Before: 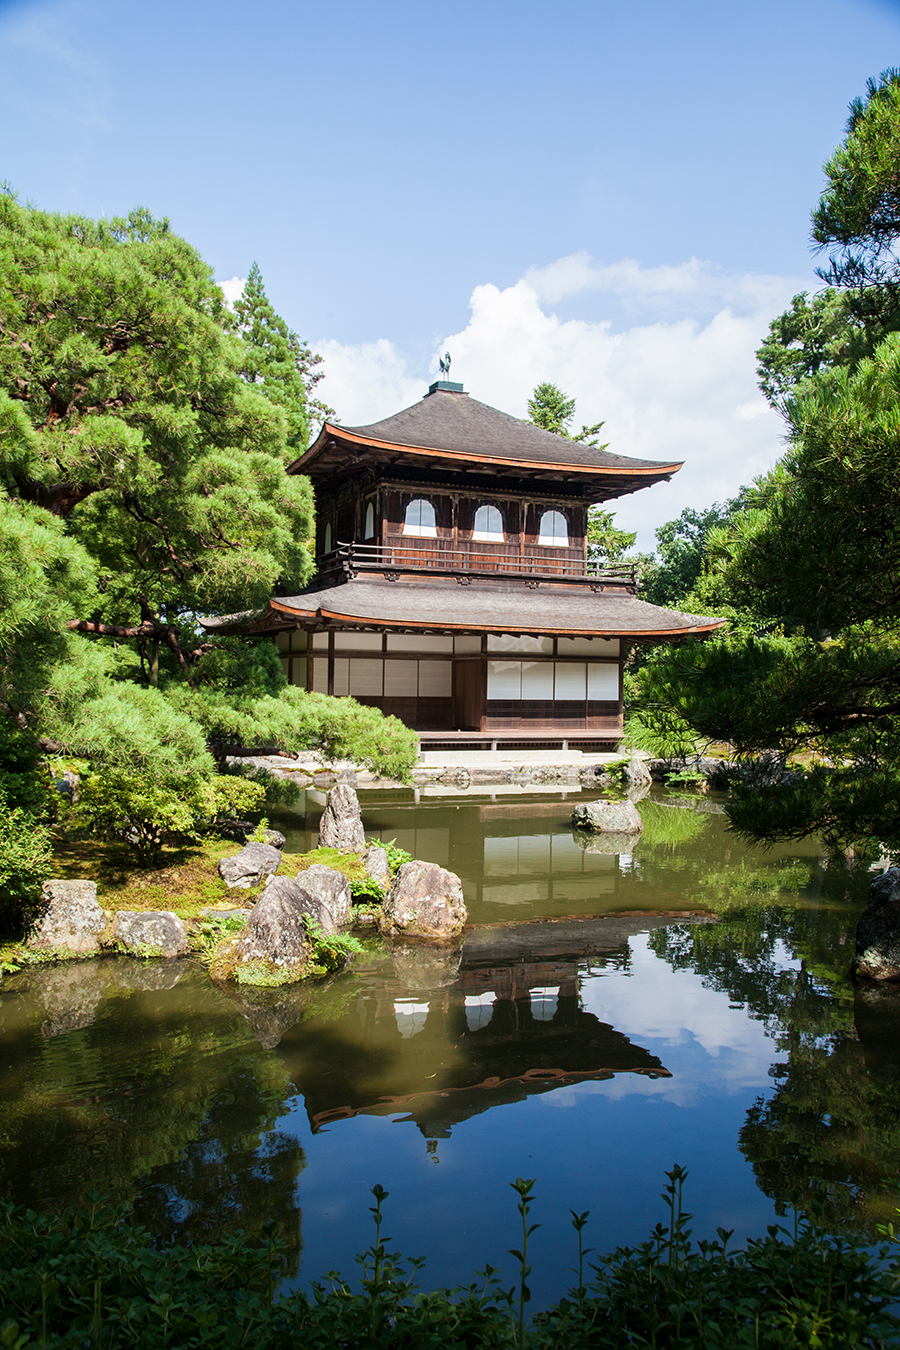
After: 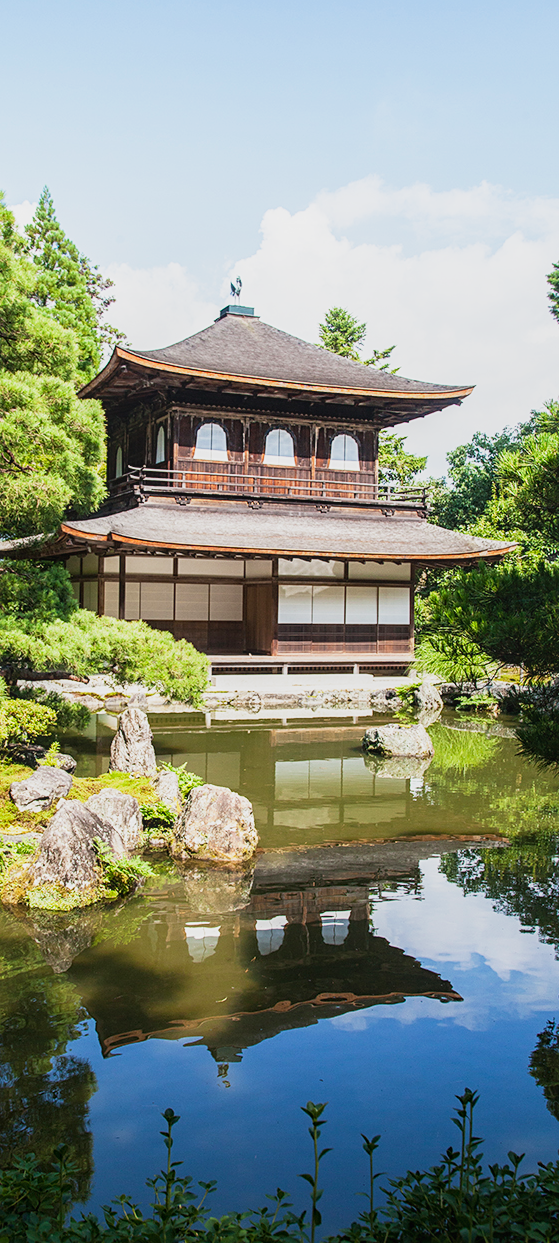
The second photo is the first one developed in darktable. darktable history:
local contrast: detail 109%
crop and rotate: left 23.256%, top 5.633%, right 14.572%, bottom 2.291%
base curve: curves: ch0 [(0, 0) (0.088, 0.125) (0.176, 0.251) (0.354, 0.501) (0.613, 0.749) (1, 0.877)], preserve colors none
sharpen: amount 0.215
